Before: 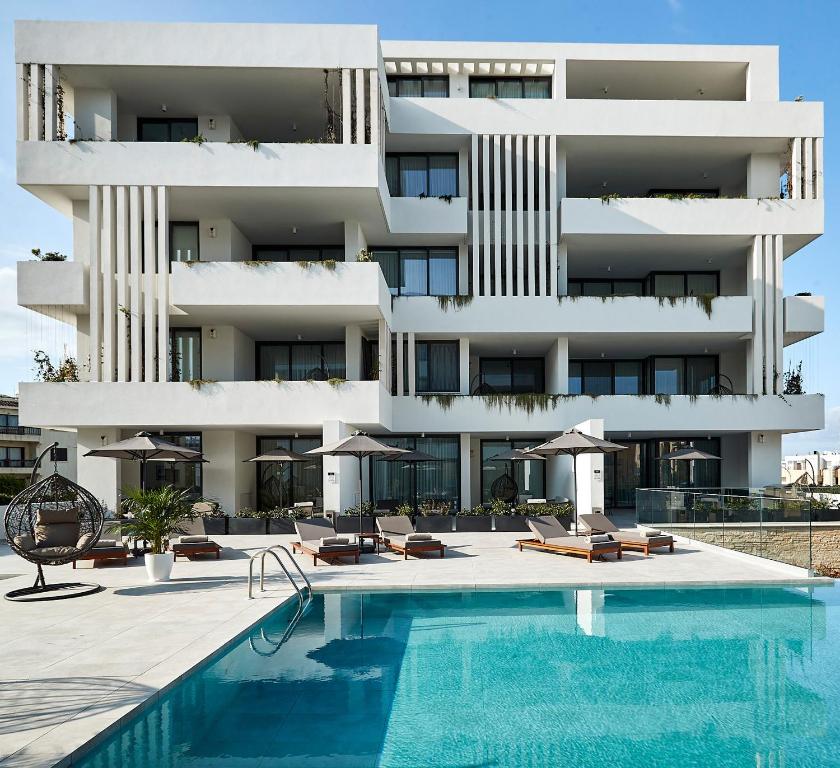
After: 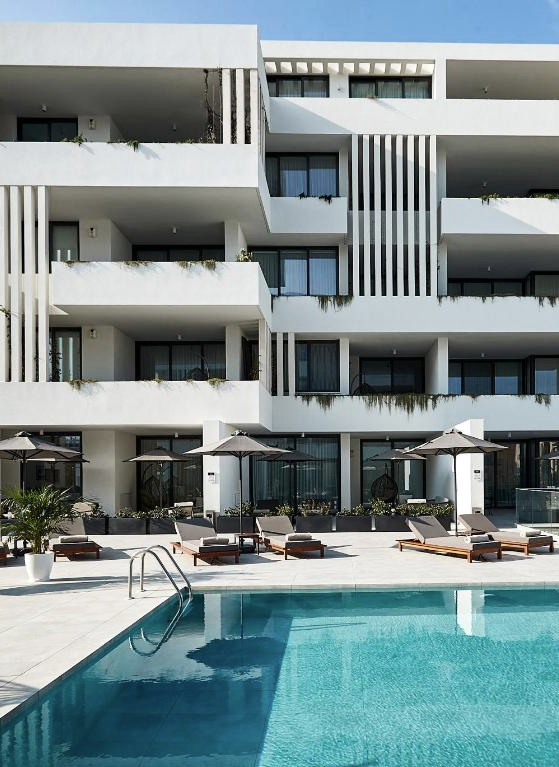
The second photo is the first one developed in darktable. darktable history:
crop and rotate: left 14.385%, right 18.948%
contrast brightness saturation: contrast 0.11, saturation -0.17
